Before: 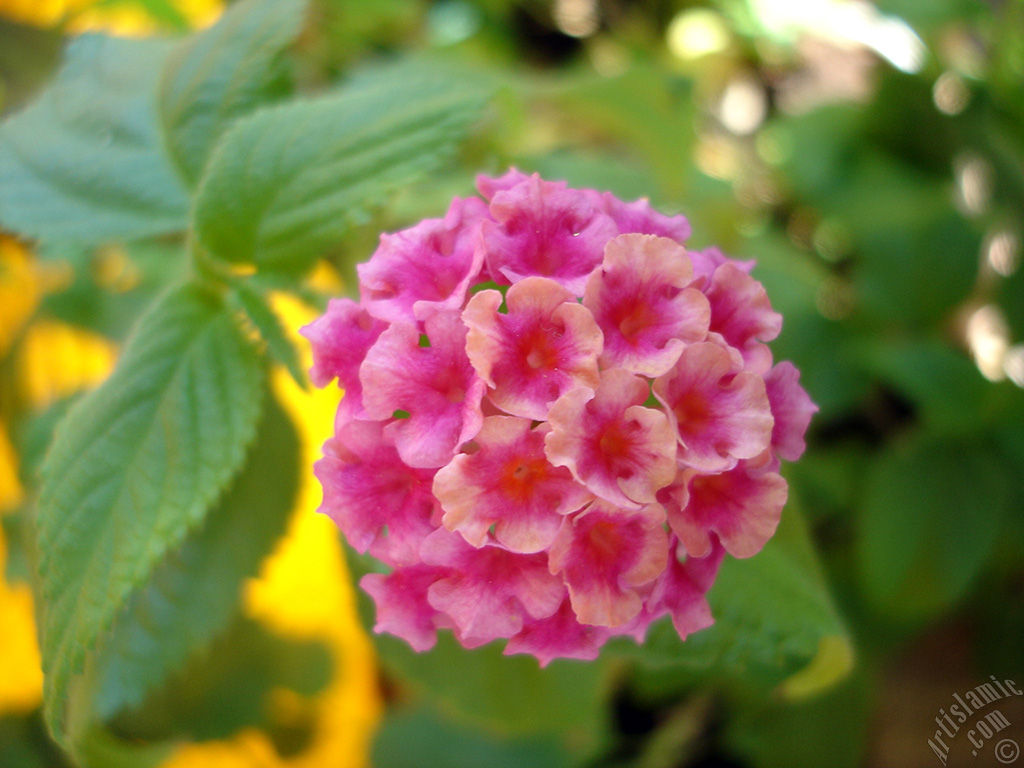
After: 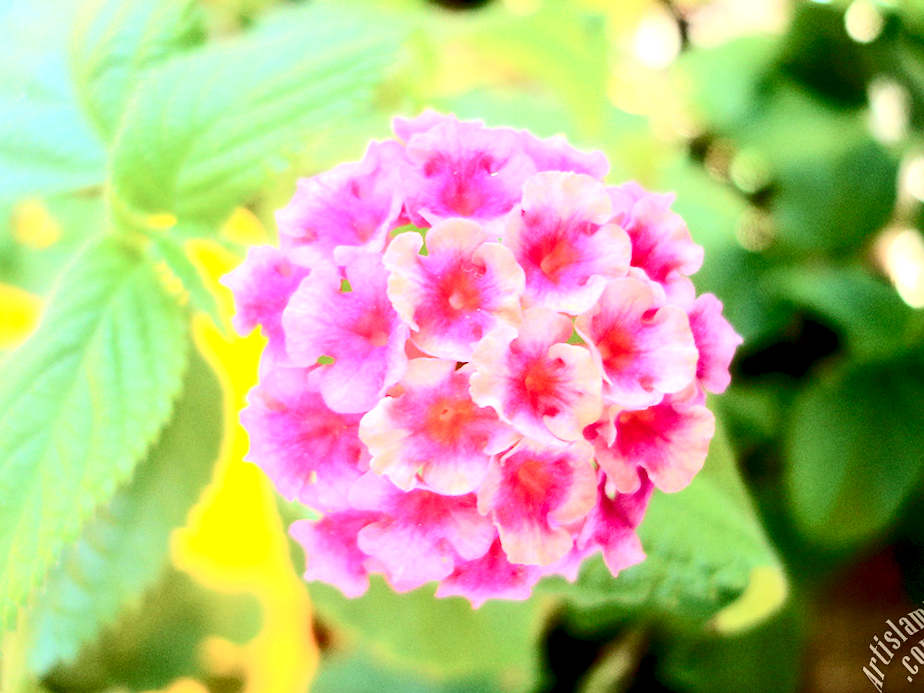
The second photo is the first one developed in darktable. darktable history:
contrast brightness saturation: contrast 0.4, brightness 0.05, saturation 0.25
exposure: black level correction 0.009, exposure 1.425 EV, compensate highlight preservation false
color balance: input saturation 80.07%
crop and rotate: angle 1.96°, left 5.673%, top 5.673%
white balance: red 0.982, blue 1.018
